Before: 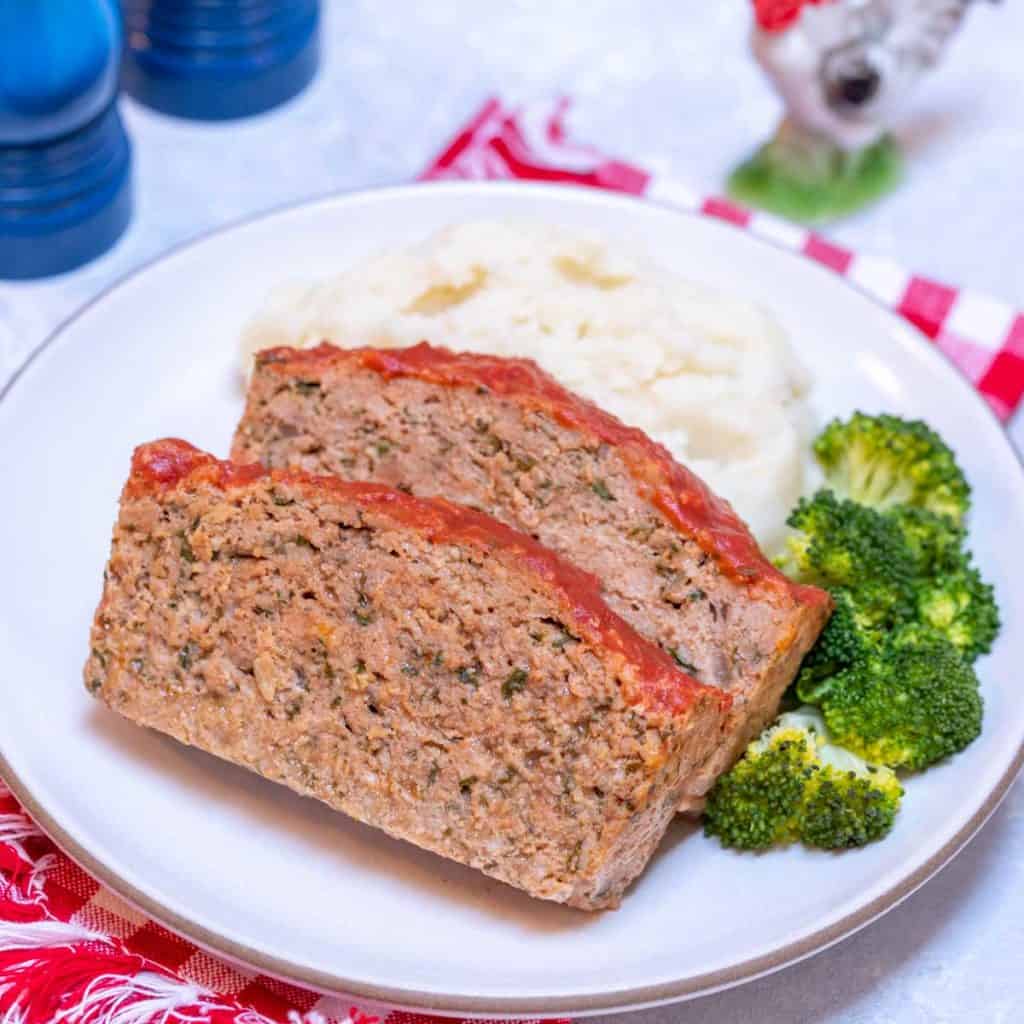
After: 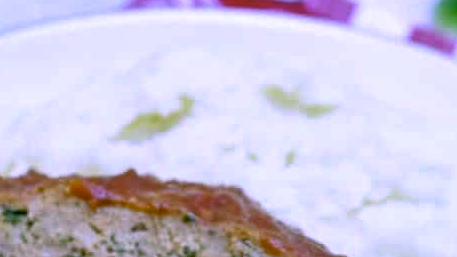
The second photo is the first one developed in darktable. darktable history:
white balance: red 0.766, blue 1.537
crop: left 28.64%, top 16.832%, right 26.637%, bottom 58.055%
color correction: highlights a* 5.62, highlights b* 33.57, shadows a* -25.86, shadows b* 4.02
shadows and highlights: shadows 29.61, highlights -30.47, low approximation 0.01, soften with gaussian
